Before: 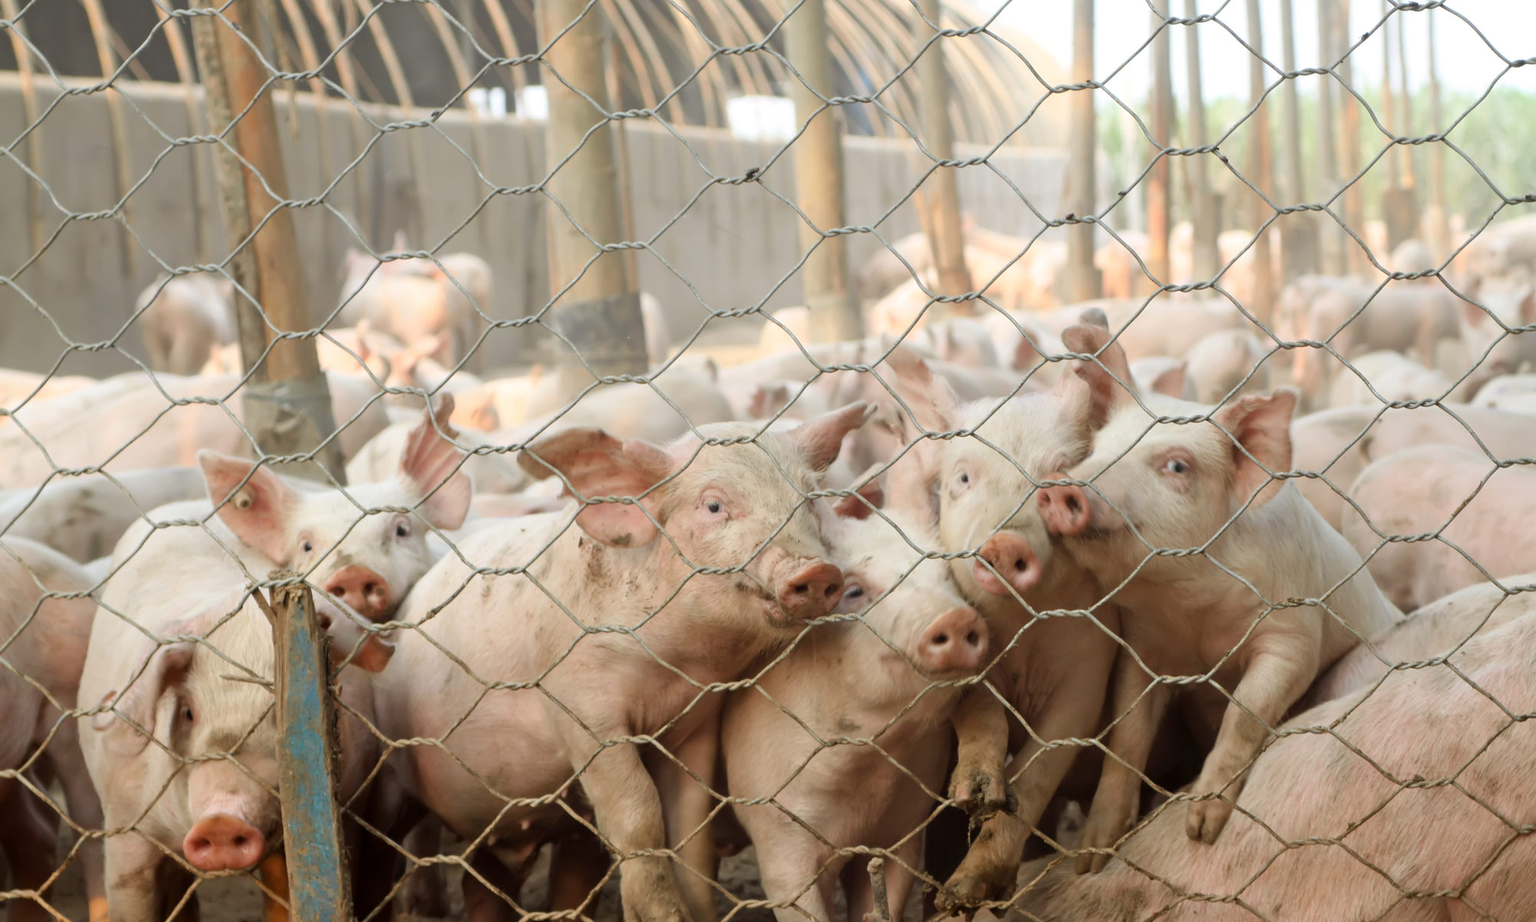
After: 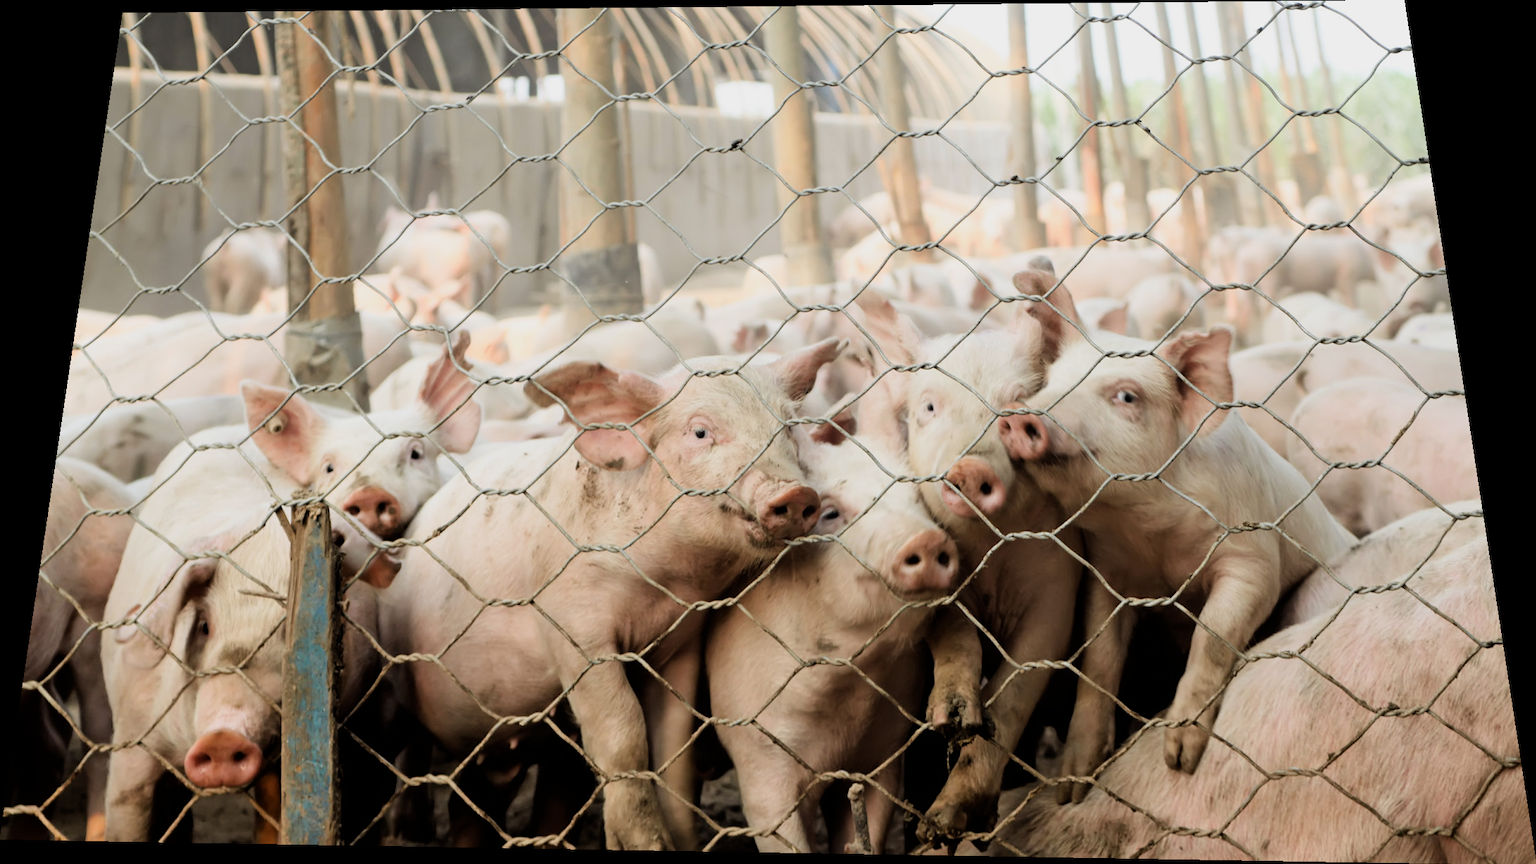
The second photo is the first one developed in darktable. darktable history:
rotate and perspective: rotation 0.128°, lens shift (vertical) -0.181, lens shift (horizontal) -0.044, shear 0.001, automatic cropping off
filmic rgb: black relative exposure -5 EV, white relative exposure 3.5 EV, hardness 3.19, contrast 1.4, highlights saturation mix -50%
